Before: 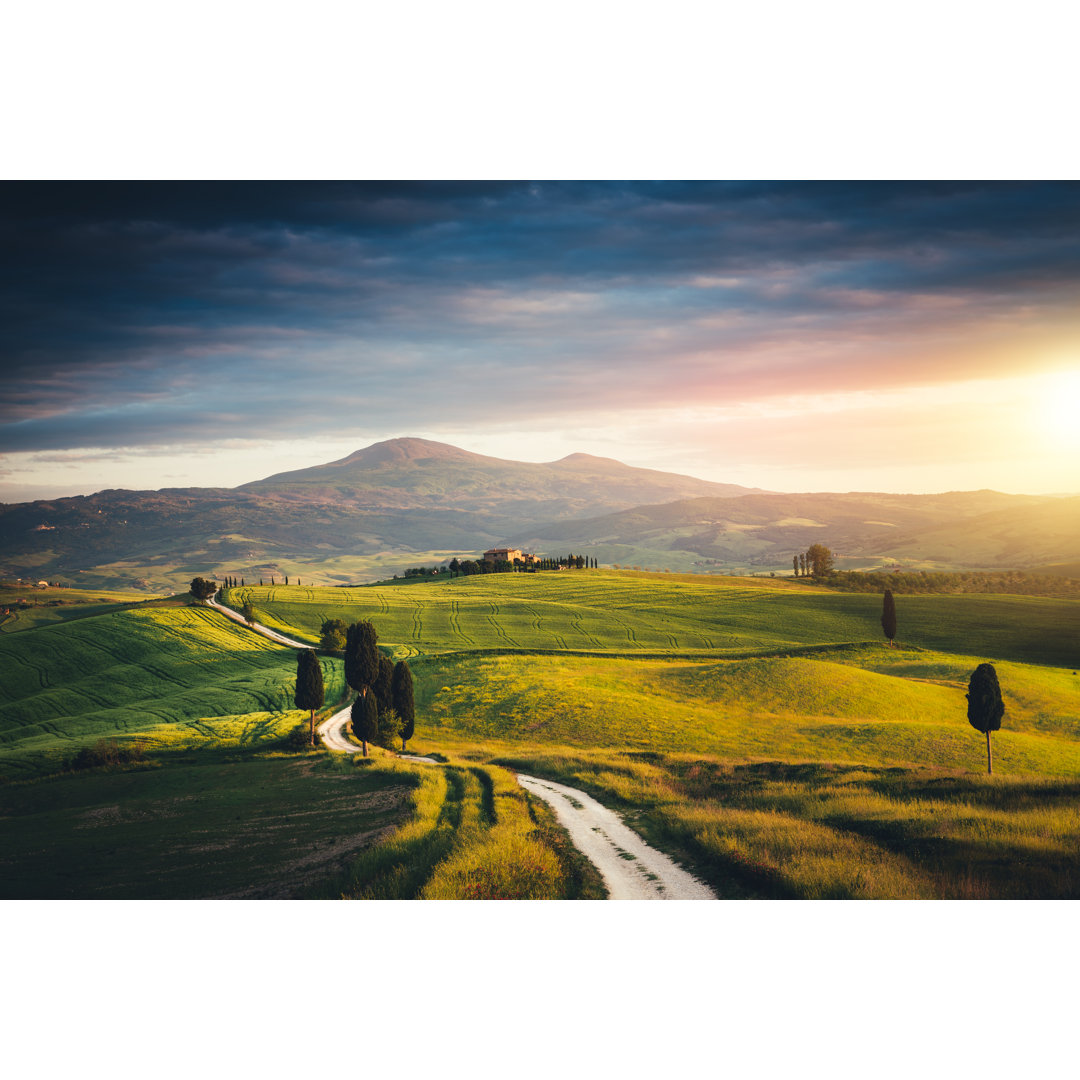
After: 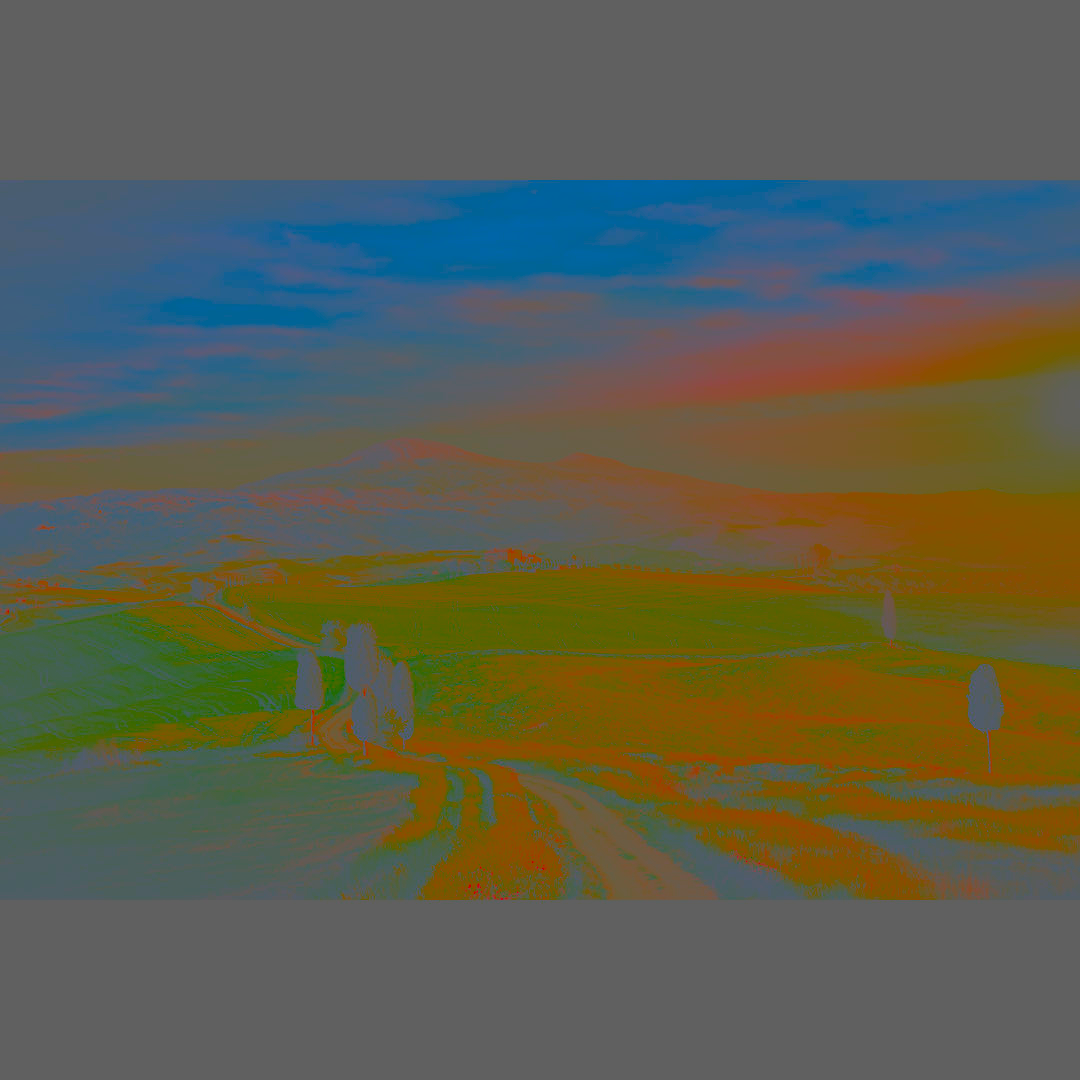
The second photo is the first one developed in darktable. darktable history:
contrast brightness saturation: contrast -0.978, brightness -0.172, saturation 0.759
tone equalizer: mask exposure compensation -0.485 EV
